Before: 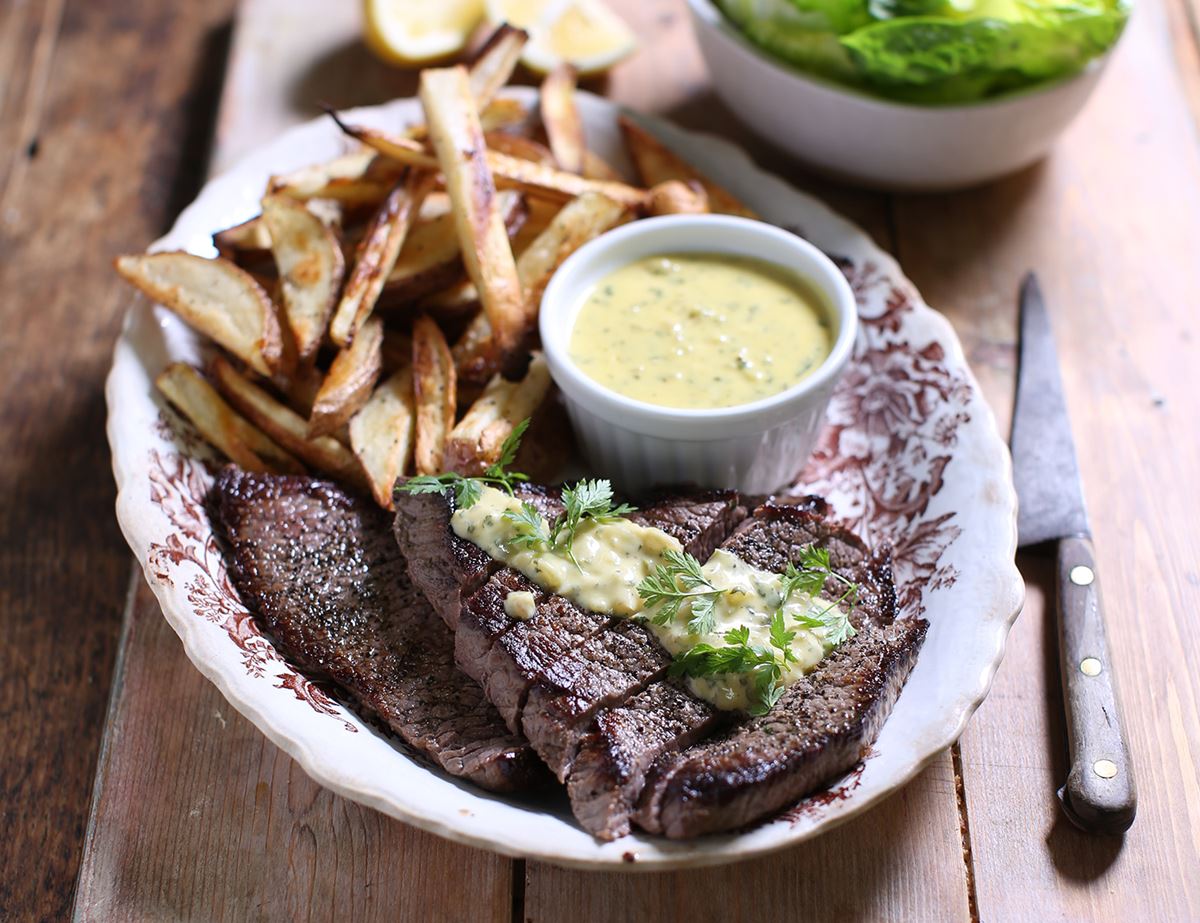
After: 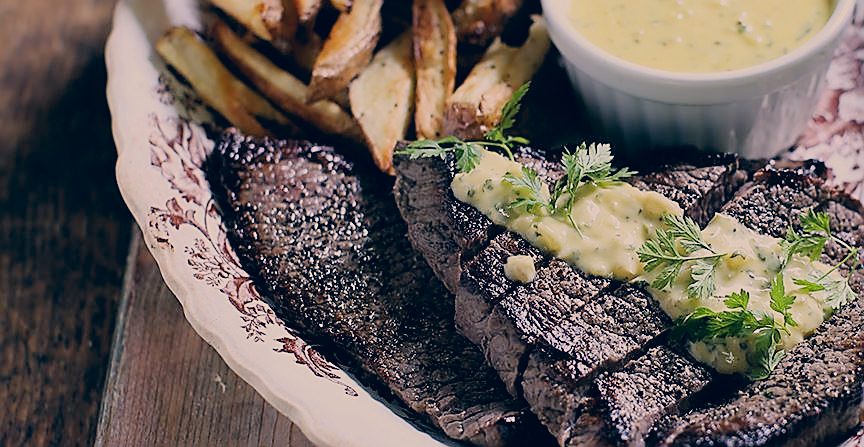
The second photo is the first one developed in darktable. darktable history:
color correction: highlights a* 10.32, highlights b* 14.66, shadows a* -9.59, shadows b* -15.02
filmic rgb: black relative exposure -6.98 EV, white relative exposure 5.63 EV, hardness 2.86
sharpen: radius 1.4, amount 1.25, threshold 0.7
crop: top 36.498%, right 27.964%, bottom 14.995%
